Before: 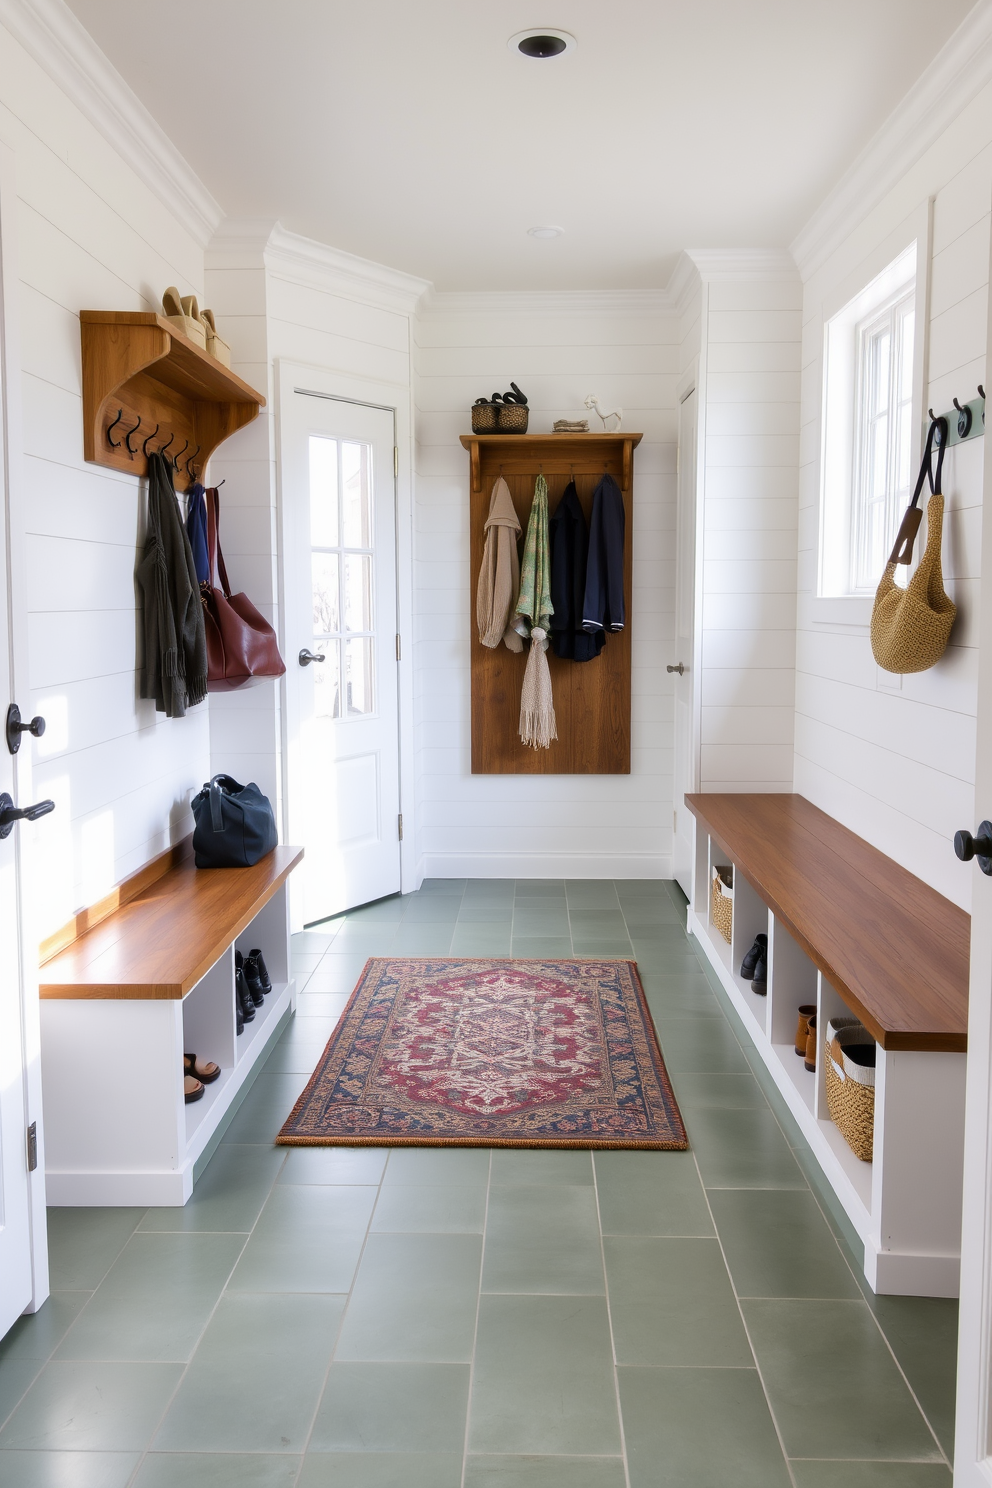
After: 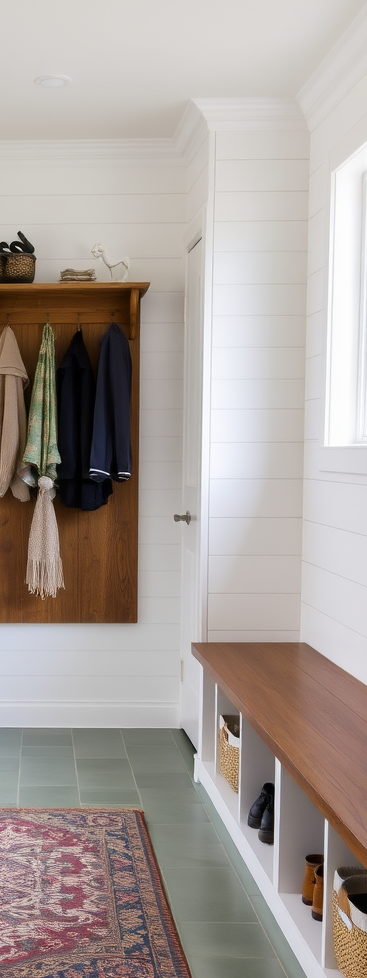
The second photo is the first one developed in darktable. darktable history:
crop and rotate: left 49.814%, top 10.151%, right 13.158%, bottom 24.075%
